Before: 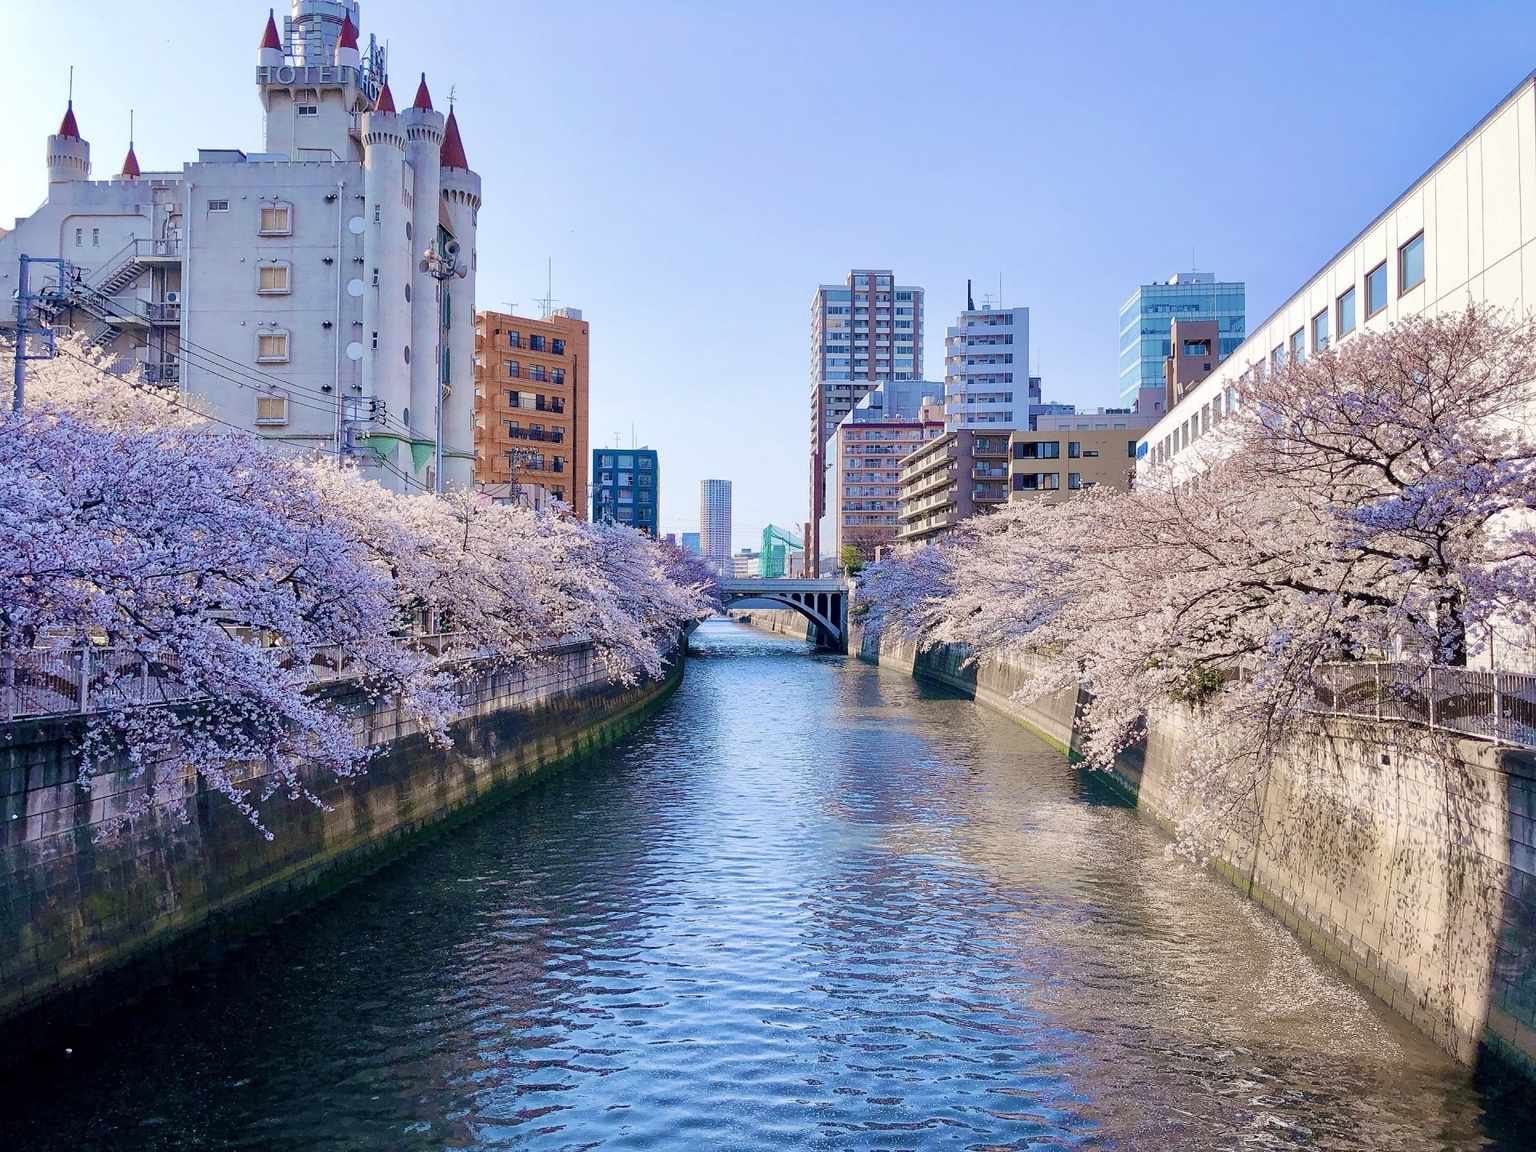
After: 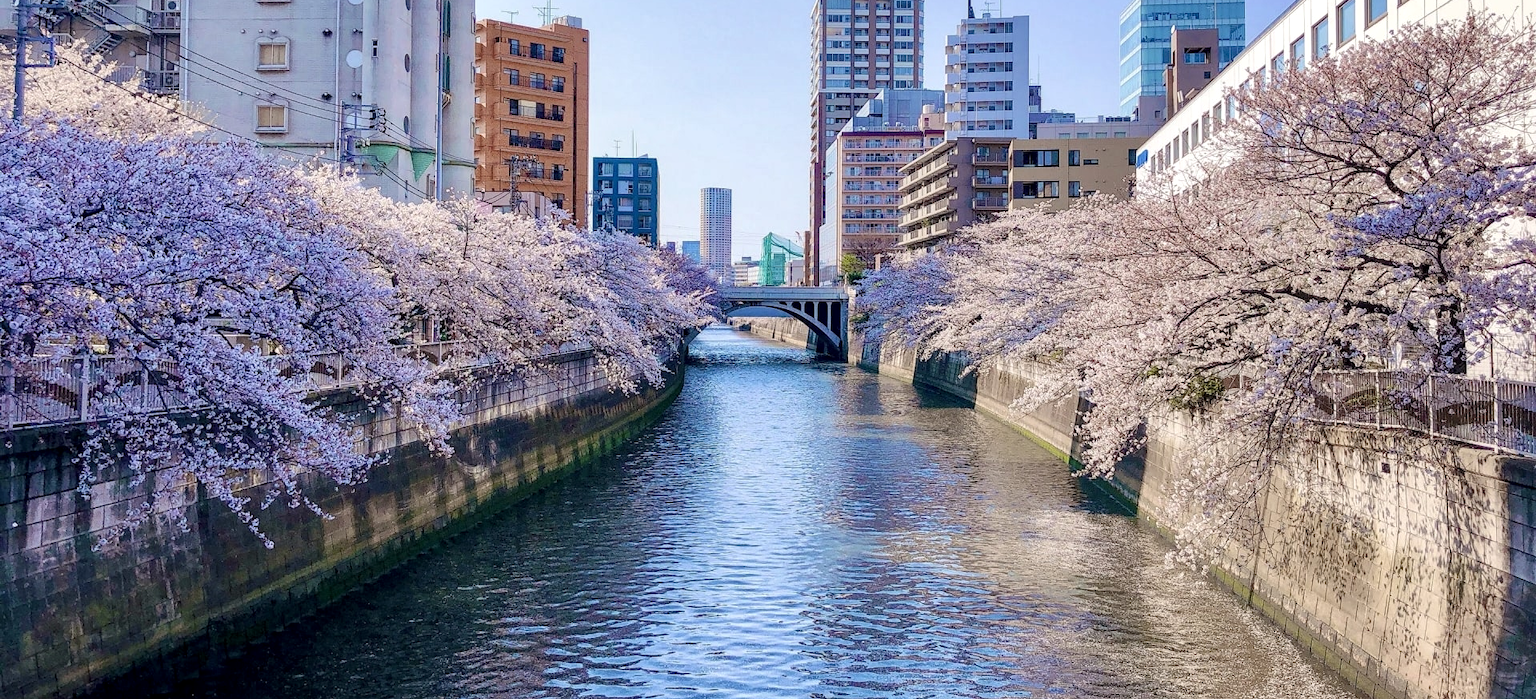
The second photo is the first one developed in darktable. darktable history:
levels: levels [0, 0.499, 1]
local contrast: on, module defaults
crop and rotate: top 25.357%, bottom 13.942%
white balance: emerald 1
